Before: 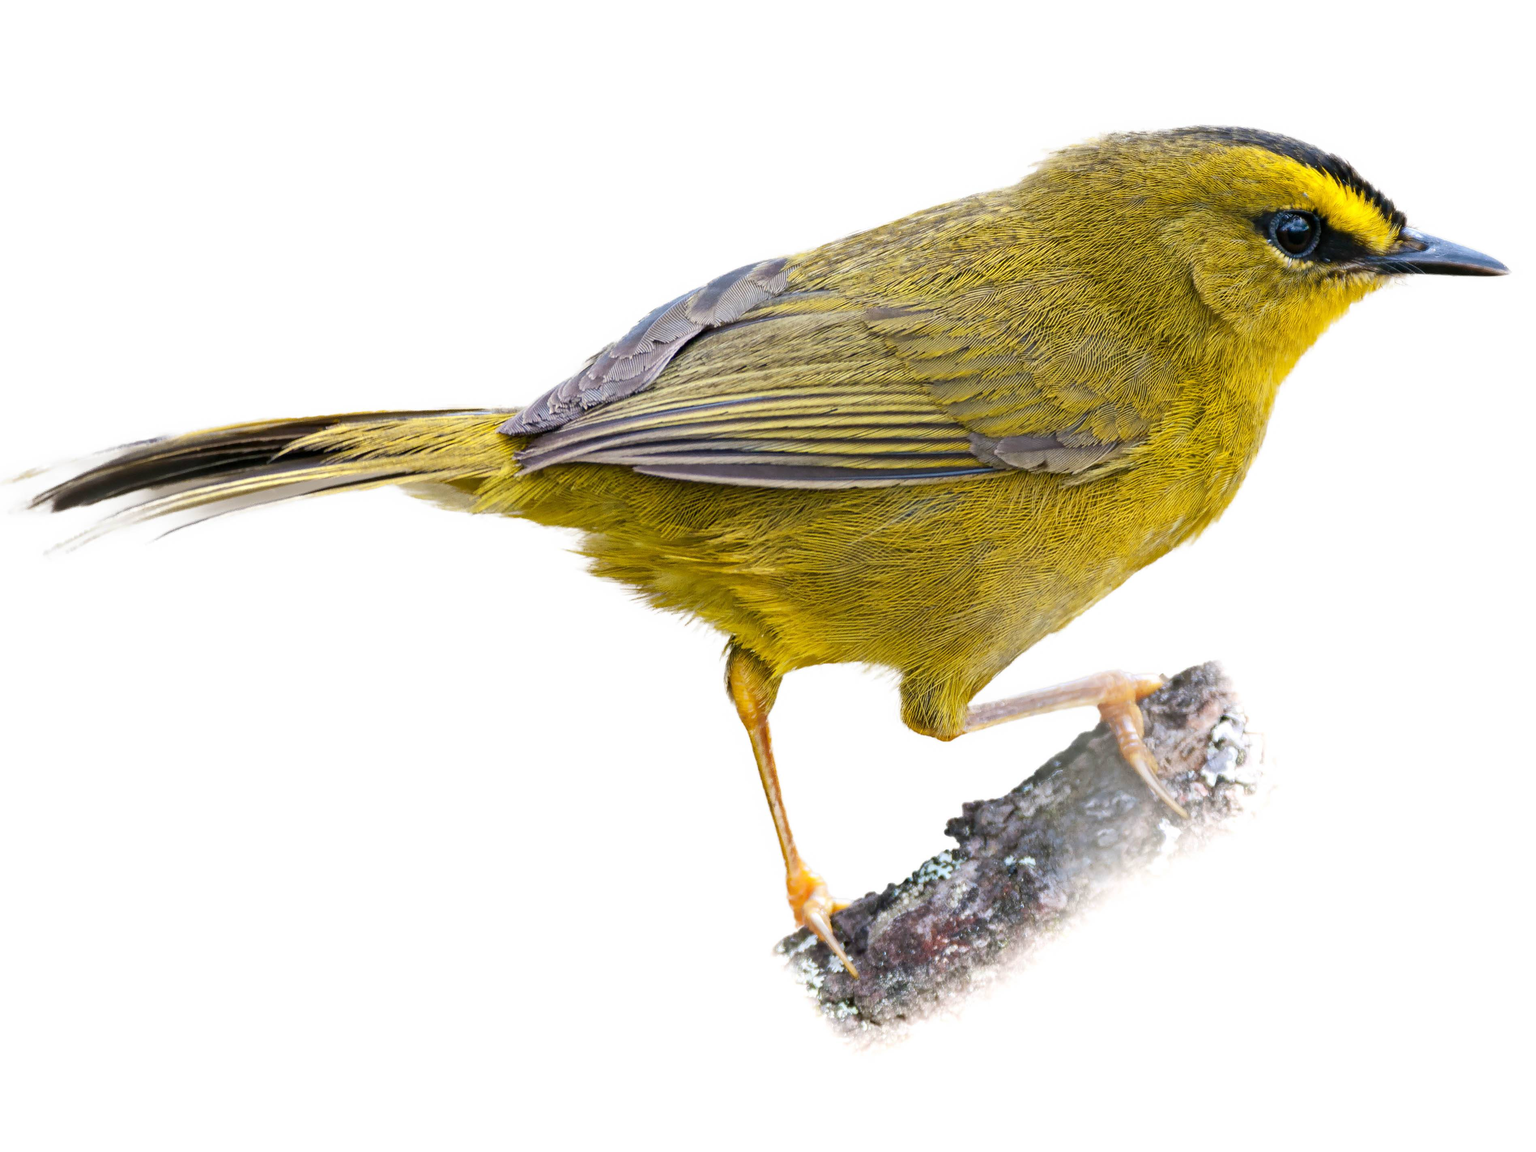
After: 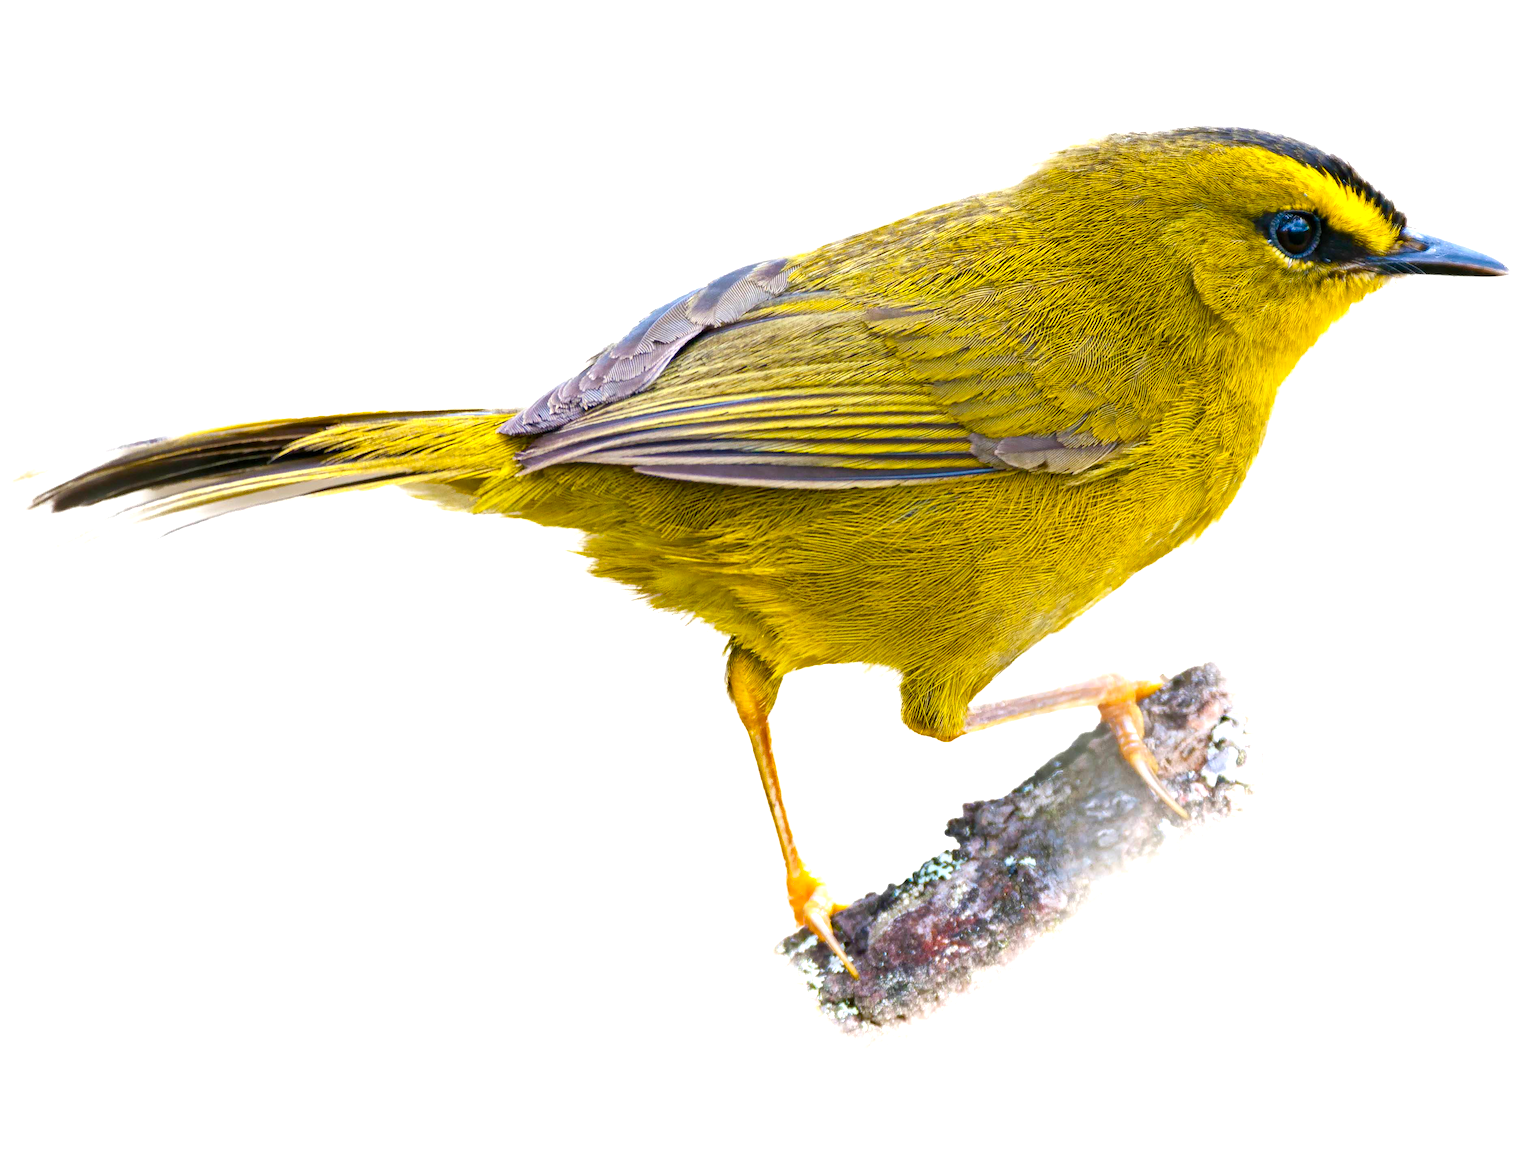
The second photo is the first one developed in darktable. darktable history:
color balance rgb: linear chroma grading › shadows 31.452%, linear chroma grading › global chroma -2.183%, linear chroma grading › mid-tones 4.223%, perceptual saturation grading › global saturation 30.399%, perceptual brilliance grading › global brilliance 12.59%, global vibrance 20%
